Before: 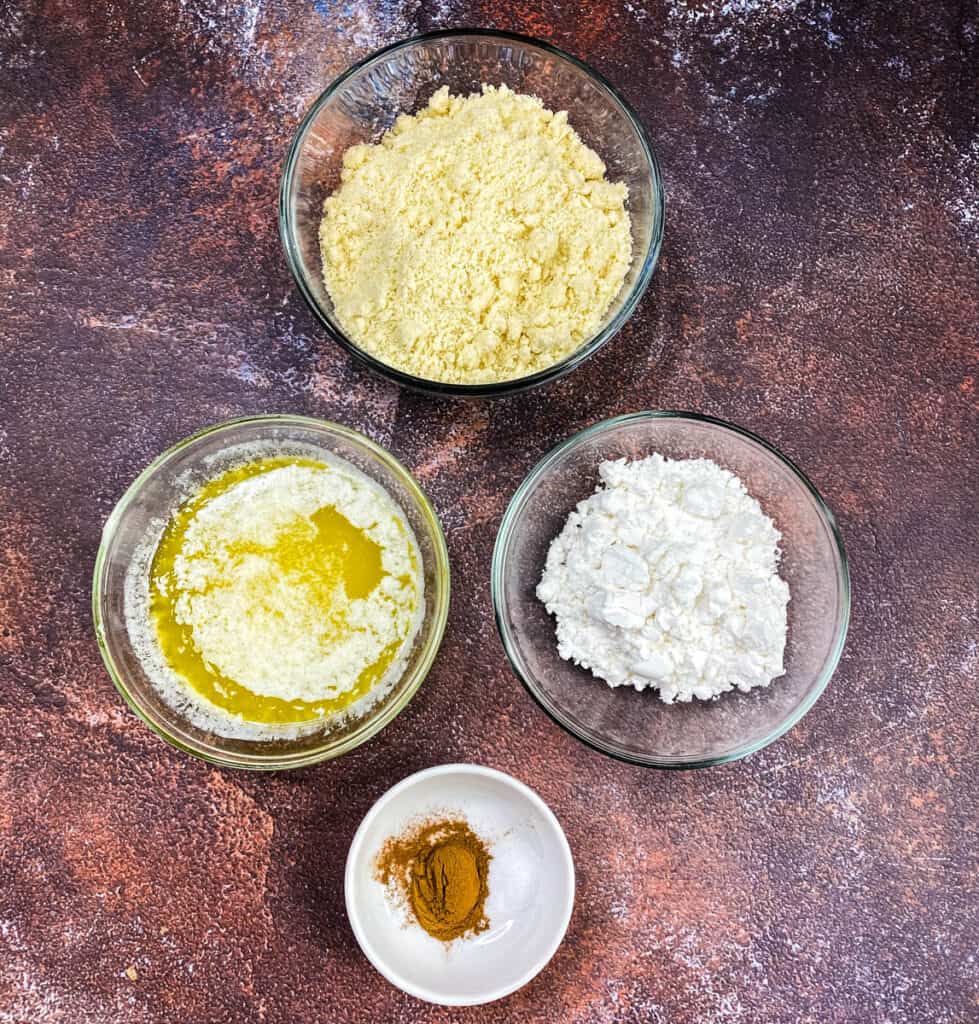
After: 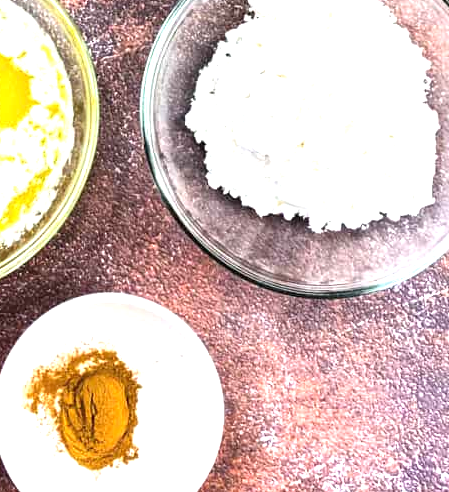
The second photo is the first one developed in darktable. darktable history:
exposure: black level correction 0, exposure 1.105 EV, compensate exposure bias true, compensate highlight preservation false
crop: left 35.939%, top 46.027%, right 18.122%, bottom 5.863%
